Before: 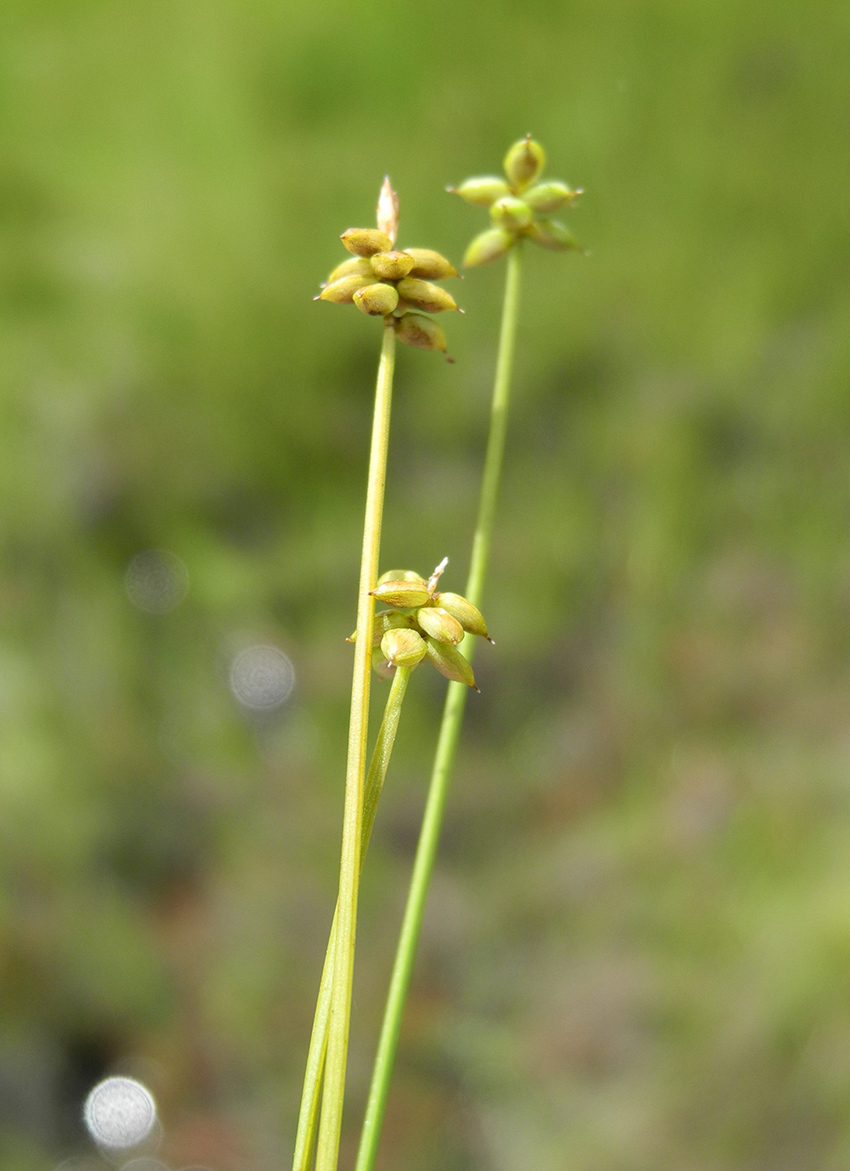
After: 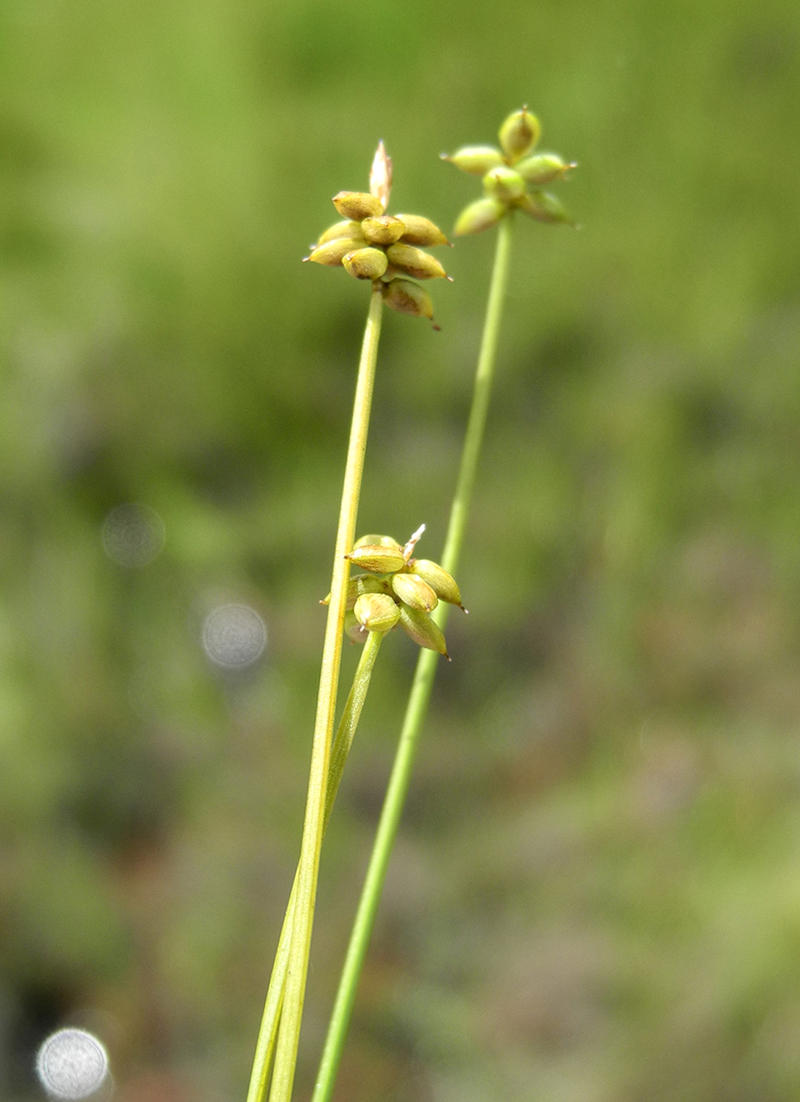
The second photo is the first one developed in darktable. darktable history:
local contrast: on, module defaults
base curve: curves: ch0 [(0, 0) (0.472, 0.455) (1, 1)], preserve colors none
crop and rotate: angle -2.62°
